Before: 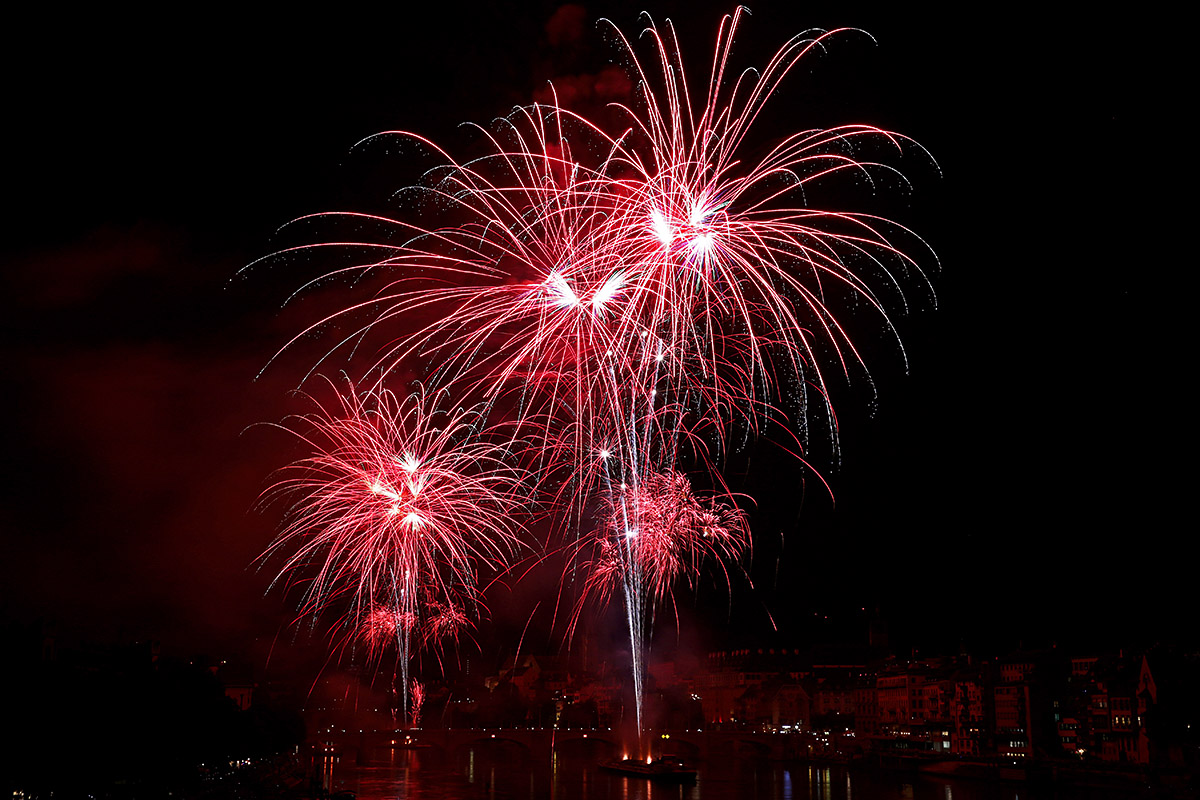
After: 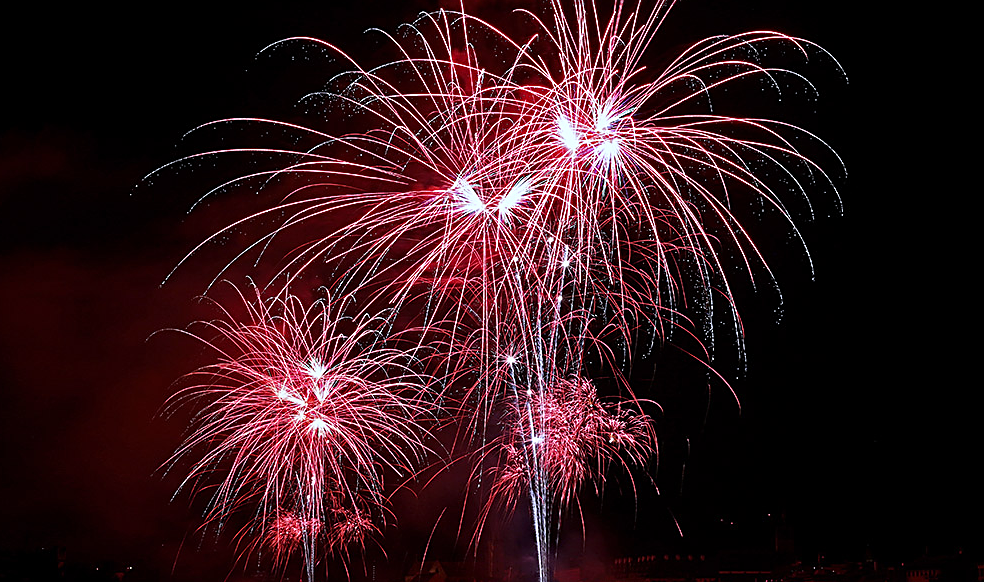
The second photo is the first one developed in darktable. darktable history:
crop: left 7.856%, top 11.836%, right 10.12%, bottom 15.387%
rotate and perspective: automatic cropping original format, crop left 0, crop top 0
white balance: red 0.931, blue 1.11
sharpen: on, module defaults
